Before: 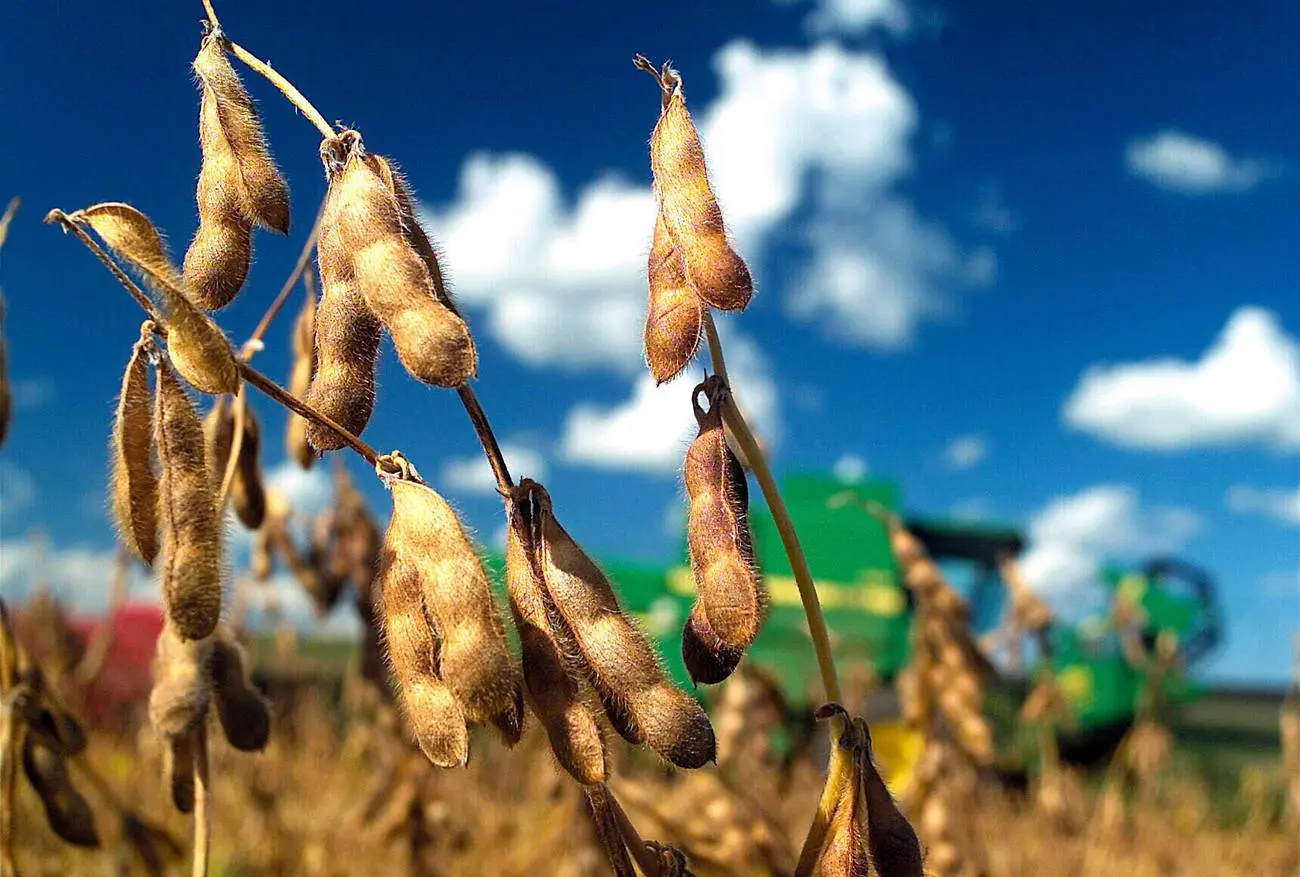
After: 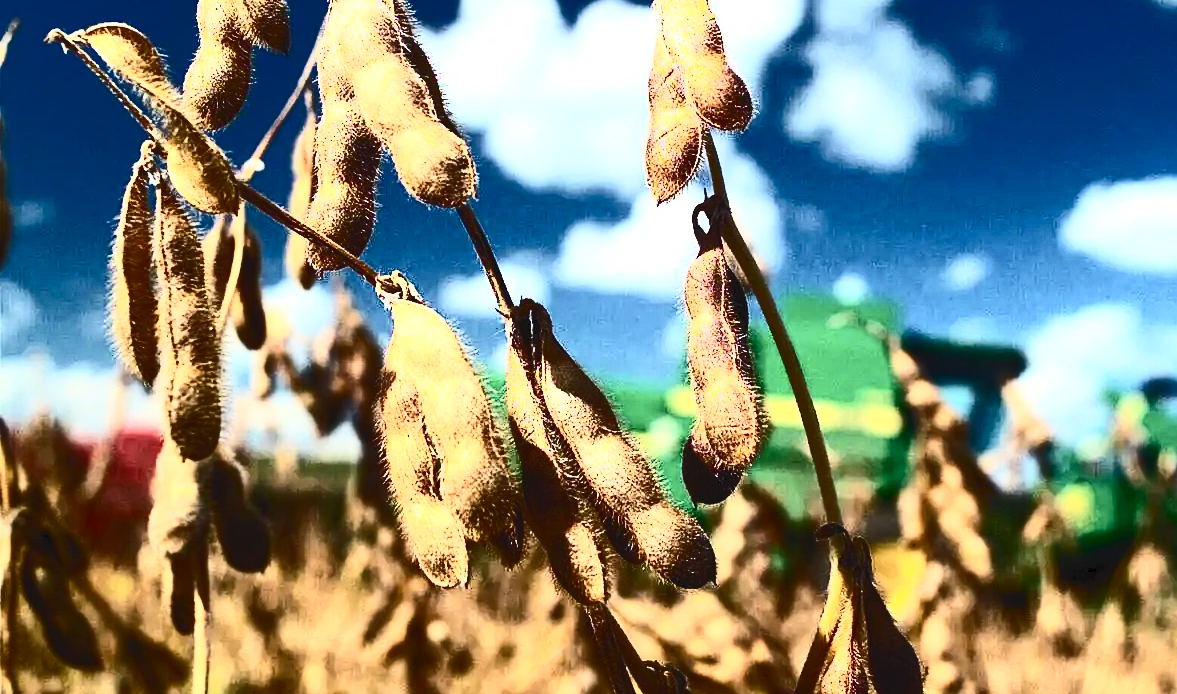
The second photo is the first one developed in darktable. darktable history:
crop: top 20.583%, right 9.414%, bottom 0.273%
shadows and highlights: shadows 37.24, highlights -26.74, soften with gaussian
tone curve: curves: ch0 [(0, 0) (0.003, 0.06) (0.011, 0.071) (0.025, 0.085) (0.044, 0.104) (0.069, 0.123) (0.1, 0.146) (0.136, 0.167) (0.177, 0.205) (0.224, 0.248) (0.277, 0.309) (0.335, 0.384) (0.399, 0.467) (0.468, 0.553) (0.543, 0.633) (0.623, 0.698) (0.709, 0.769) (0.801, 0.841) (0.898, 0.912) (1, 1)], color space Lab, independent channels, preserve colors none
contrast brightness saturation: contrast 0.934, brightness 0.202
